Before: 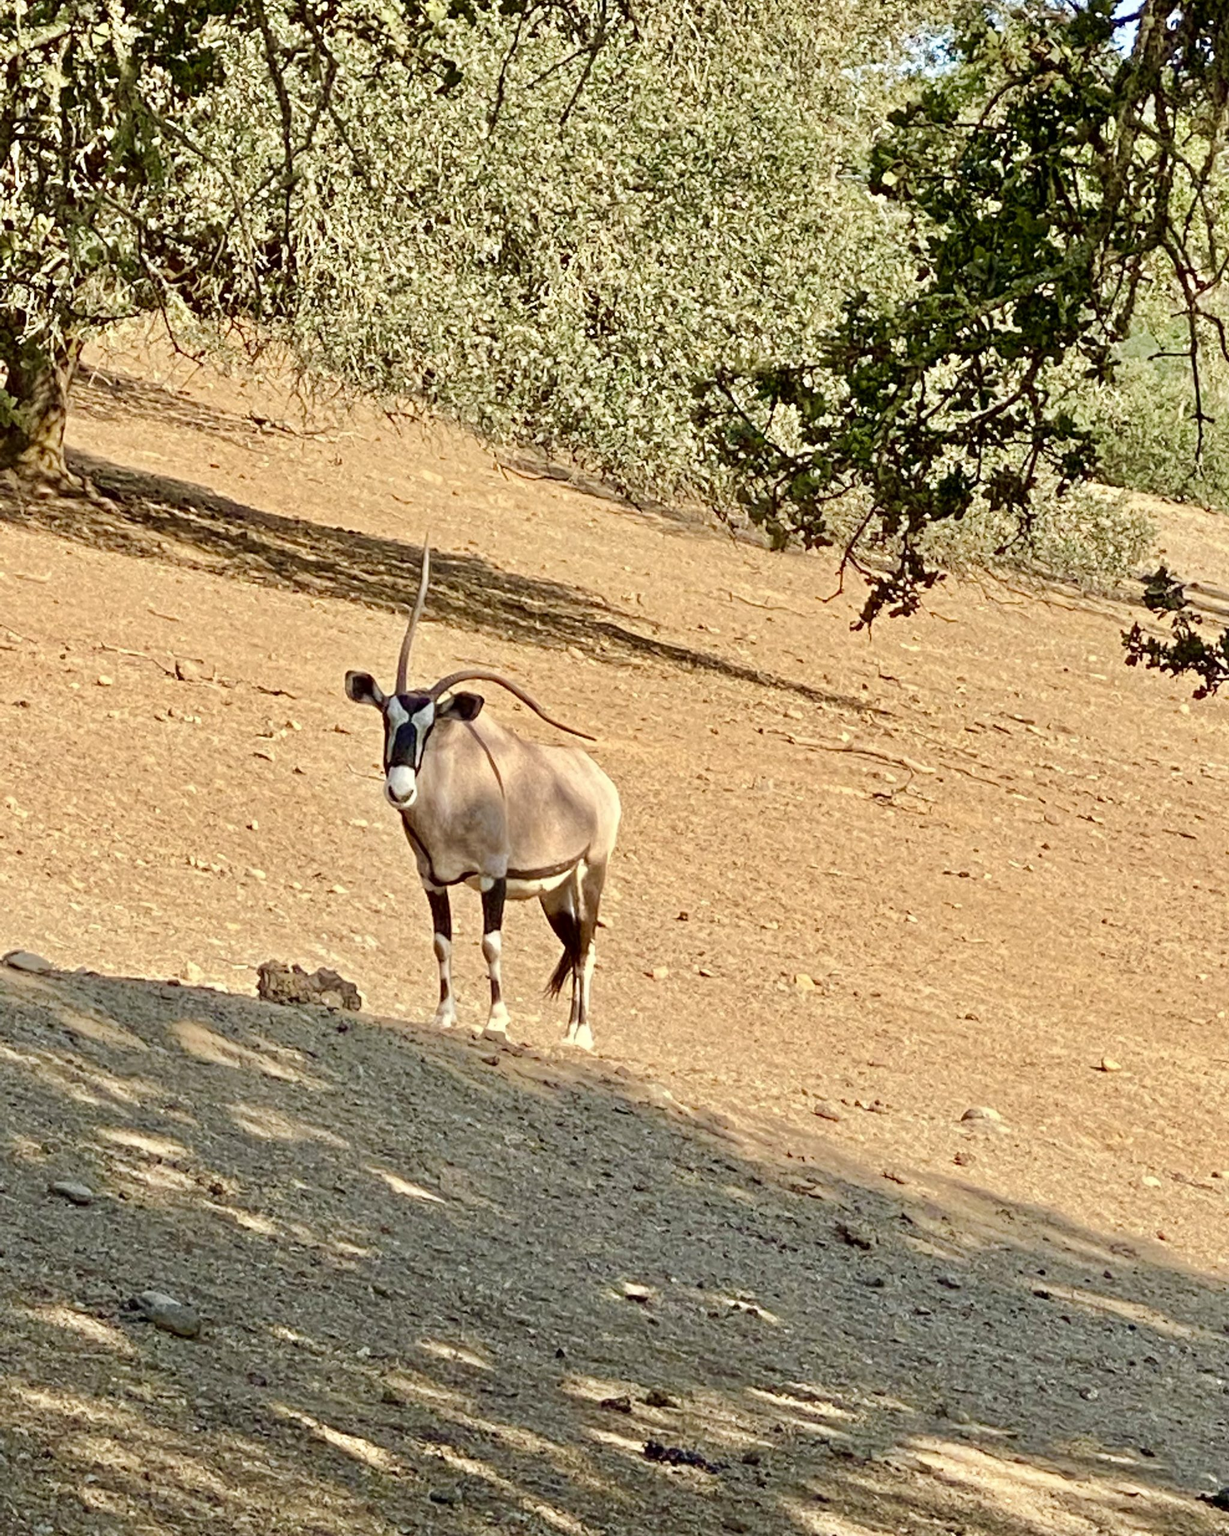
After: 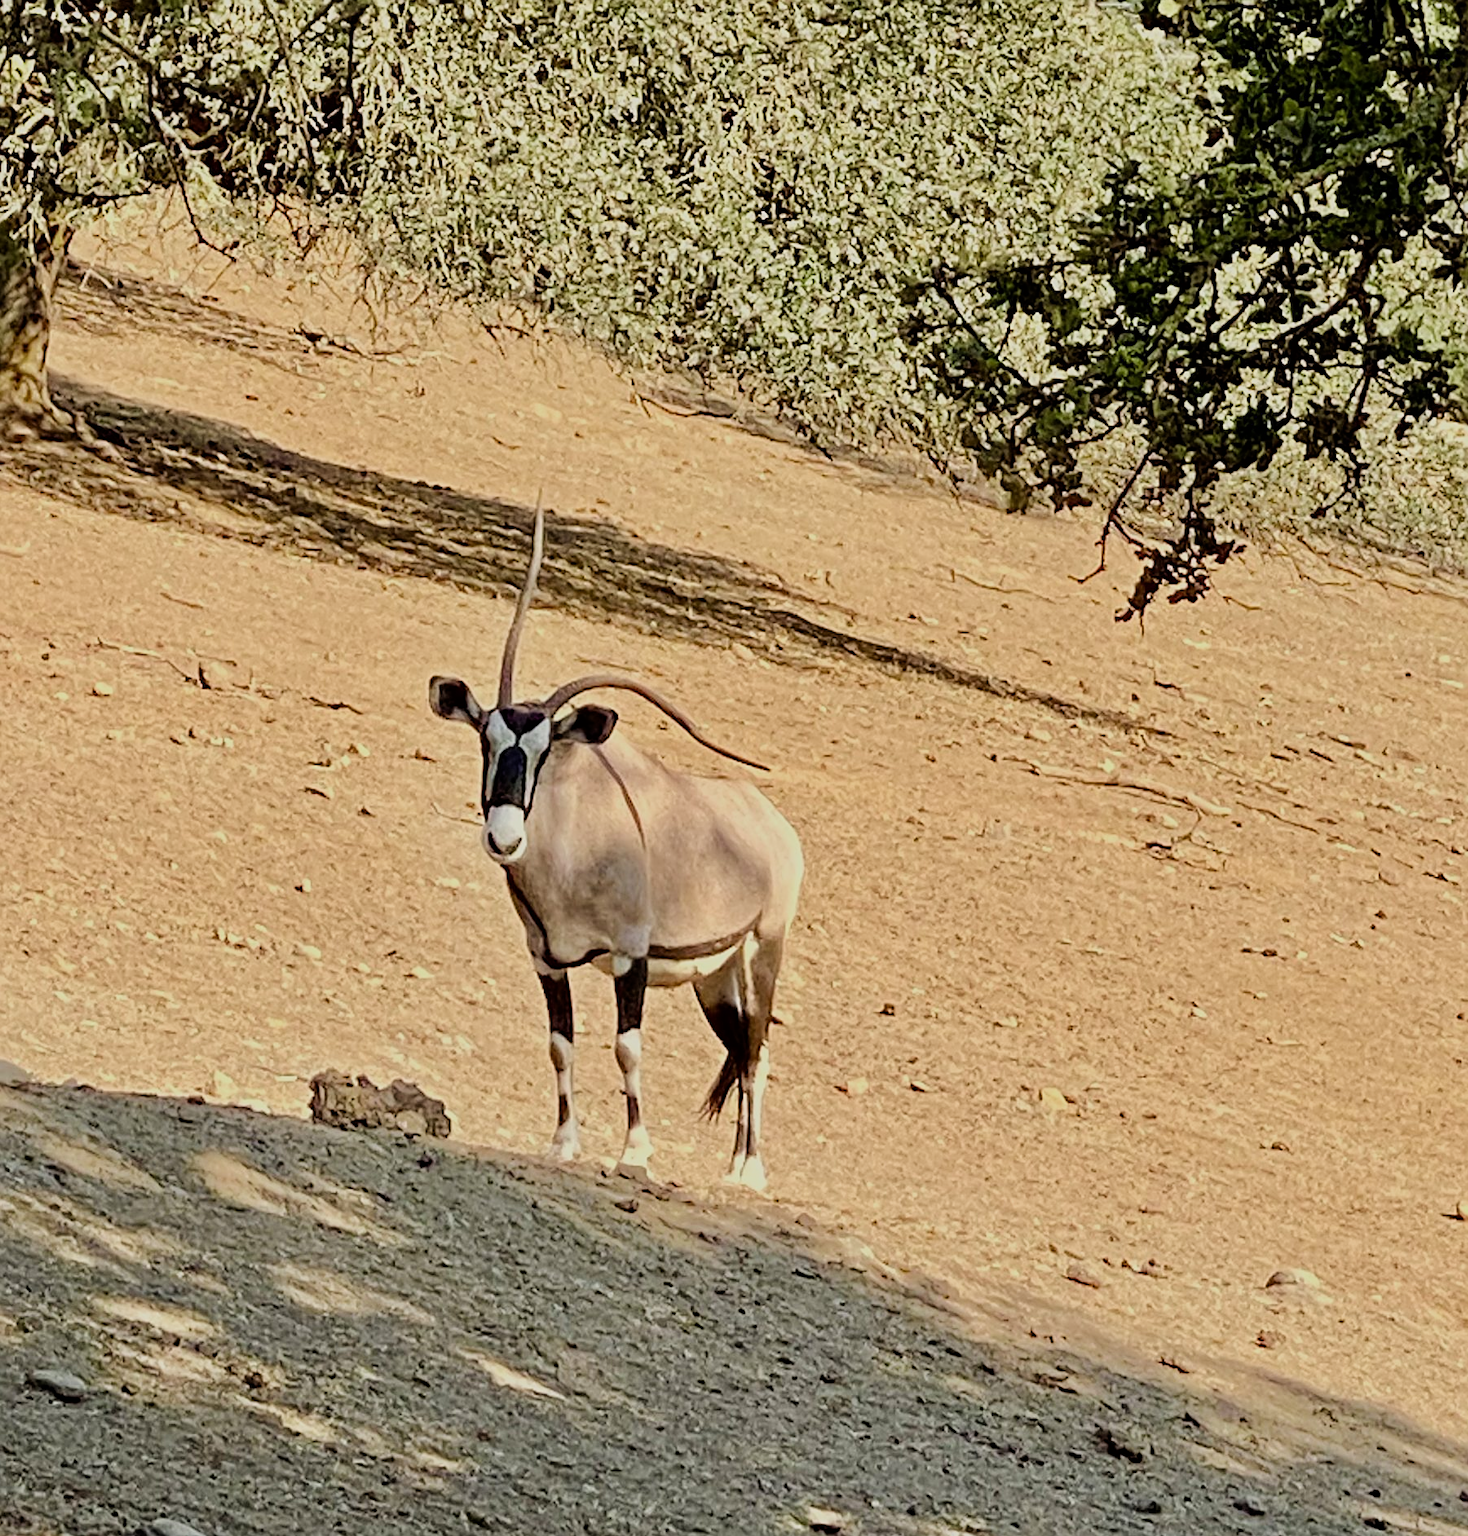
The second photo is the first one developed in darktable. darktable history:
crop and rotate: left 2.425%, top 11.305%, right 9.6%, bottom 15.08%
filmic rgb: black relative exposure -7.65 EV, white relative exposure 4.56 EV, hardness 3.61, color science v6 (2022)
sharpen: on, module defaults
